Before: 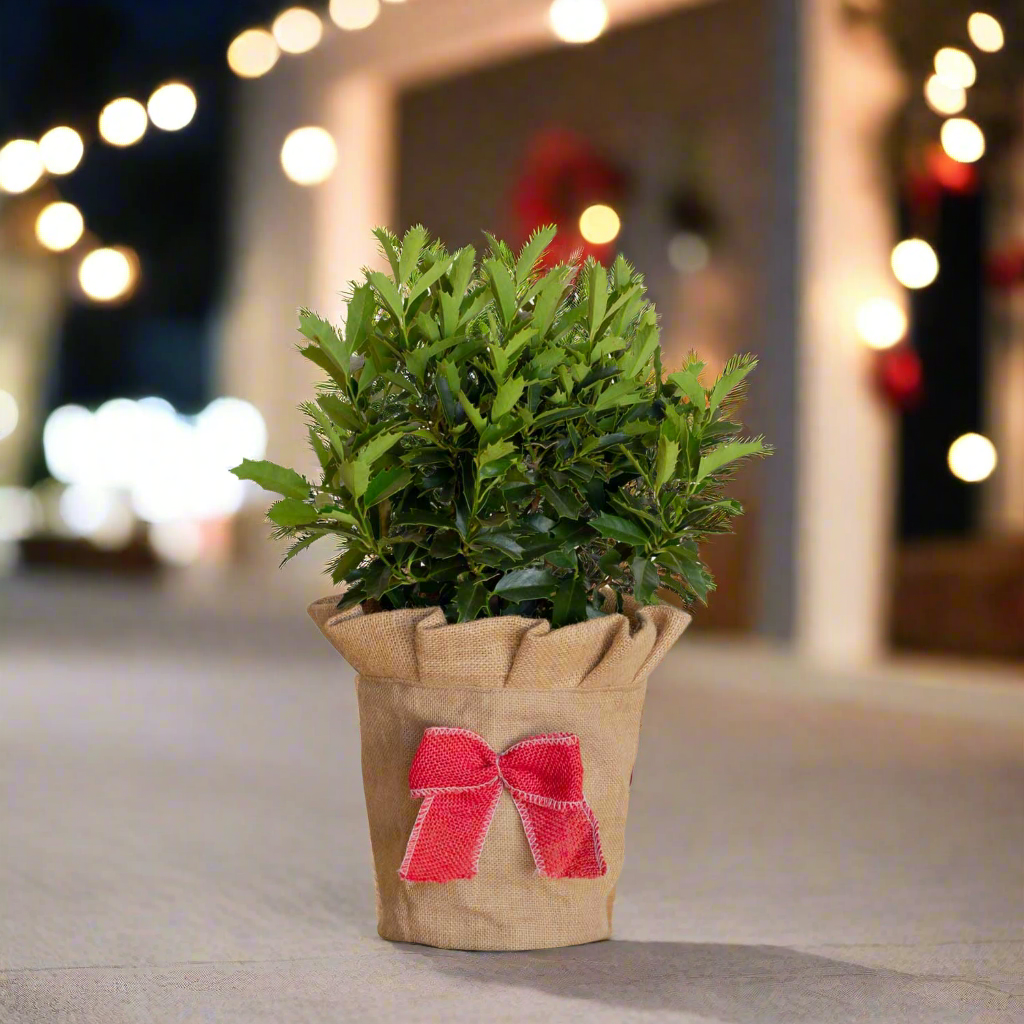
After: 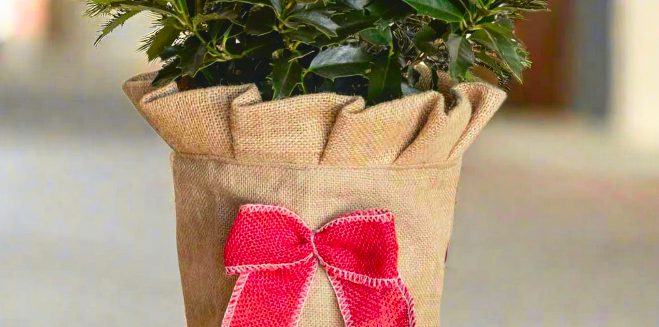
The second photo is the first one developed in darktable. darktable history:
crop: left 18.091%, top 51.13%, right 17.525%, bottom 16.85%
tone curve: curves: ch0 [(0, 0.074) (0.129, 0.136) (0.285, 0.301) (0.689, 0.764) (0.854, 0.926) (0.987, 0.977)]; ch1 [(0, 0) (0.337, 0.249) (0.434, 0.437) (0.485, 0.491) (0.515, 0.495) (0.566, 0.57) (0.625, 0.625) (0.764, 0.806) (1, 1)]; ch2 [(0, 0) (0.314, 0.301) (0.401, 0.411) (0.505, 0.499) (0.54, 0.54) (0.608, 0.613) (0.706, 0.735) (1, 1)], color space Lab, independent channels, preserve colors none
local contrast: on, module defaults
contrast brightness saturation: contrast 0.1, brightness 0.03, saturation 0.09
